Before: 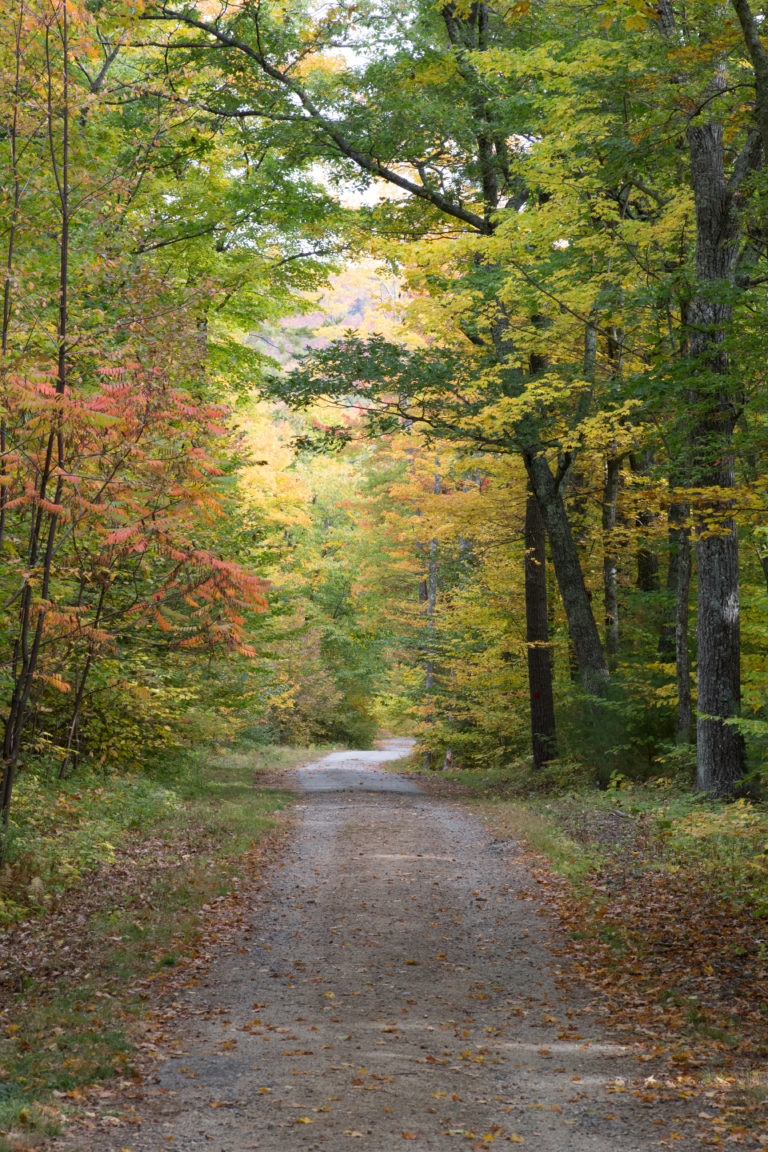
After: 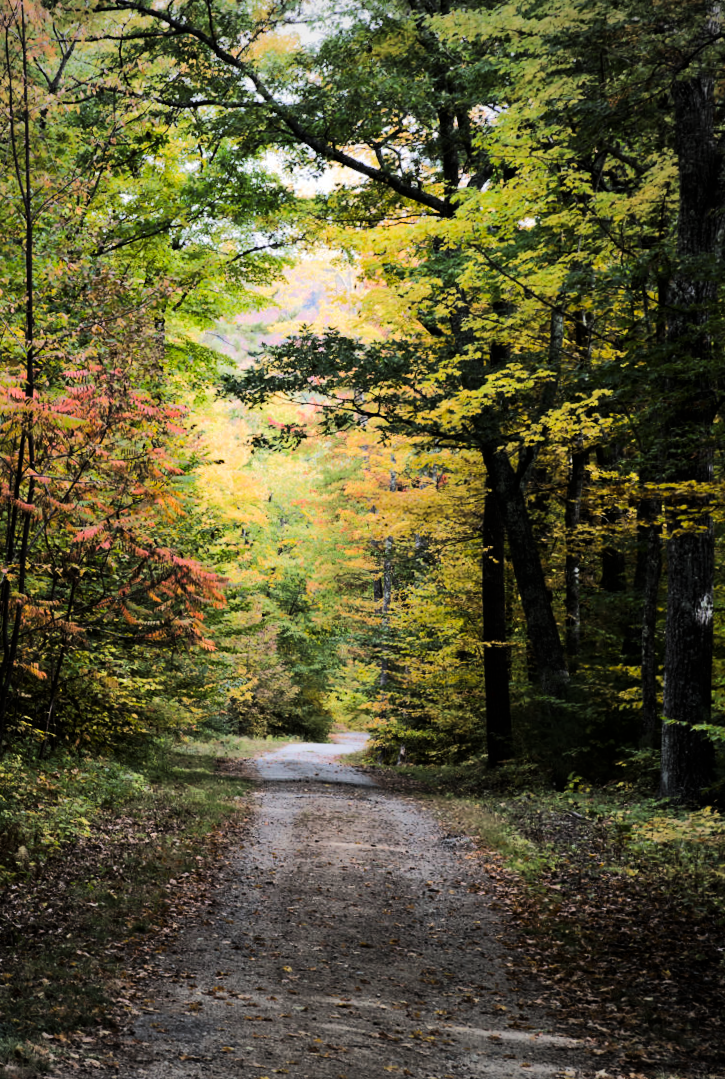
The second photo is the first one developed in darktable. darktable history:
tone curve: curves: ch0 [(0, 0) (0.086, 0.006) (0.148, 0.021) (0.245, 0.105) (0.374, 0.401) (0.444, 0.631) (0.778, 0.915) (1, 1)], color space Lab, linked channels, preserve colors none
base curve: curves: ch0 [(0, 0) (0.841, 0.609) (1, 1)]
rotate and perspective: rotation 0.062°, lens shift (vertical) 0.115, lens shift (horizontal) -0.133, crop left 0.047, crop right 0.94, crop top 0.061, crop bottom 0.94
vignetting: center (-0.15, 0.013)
